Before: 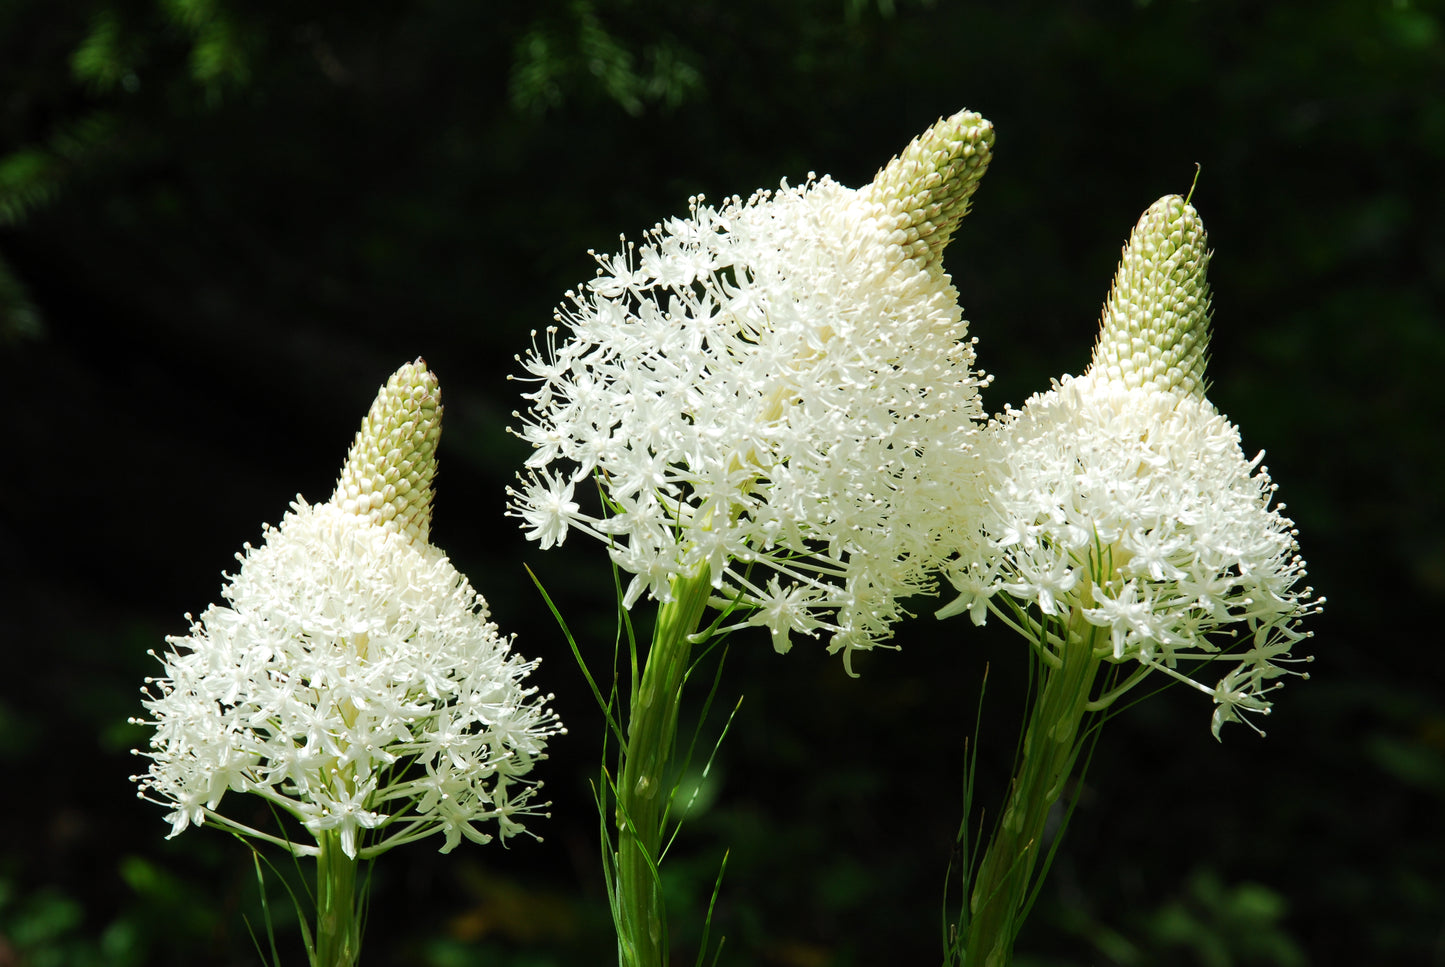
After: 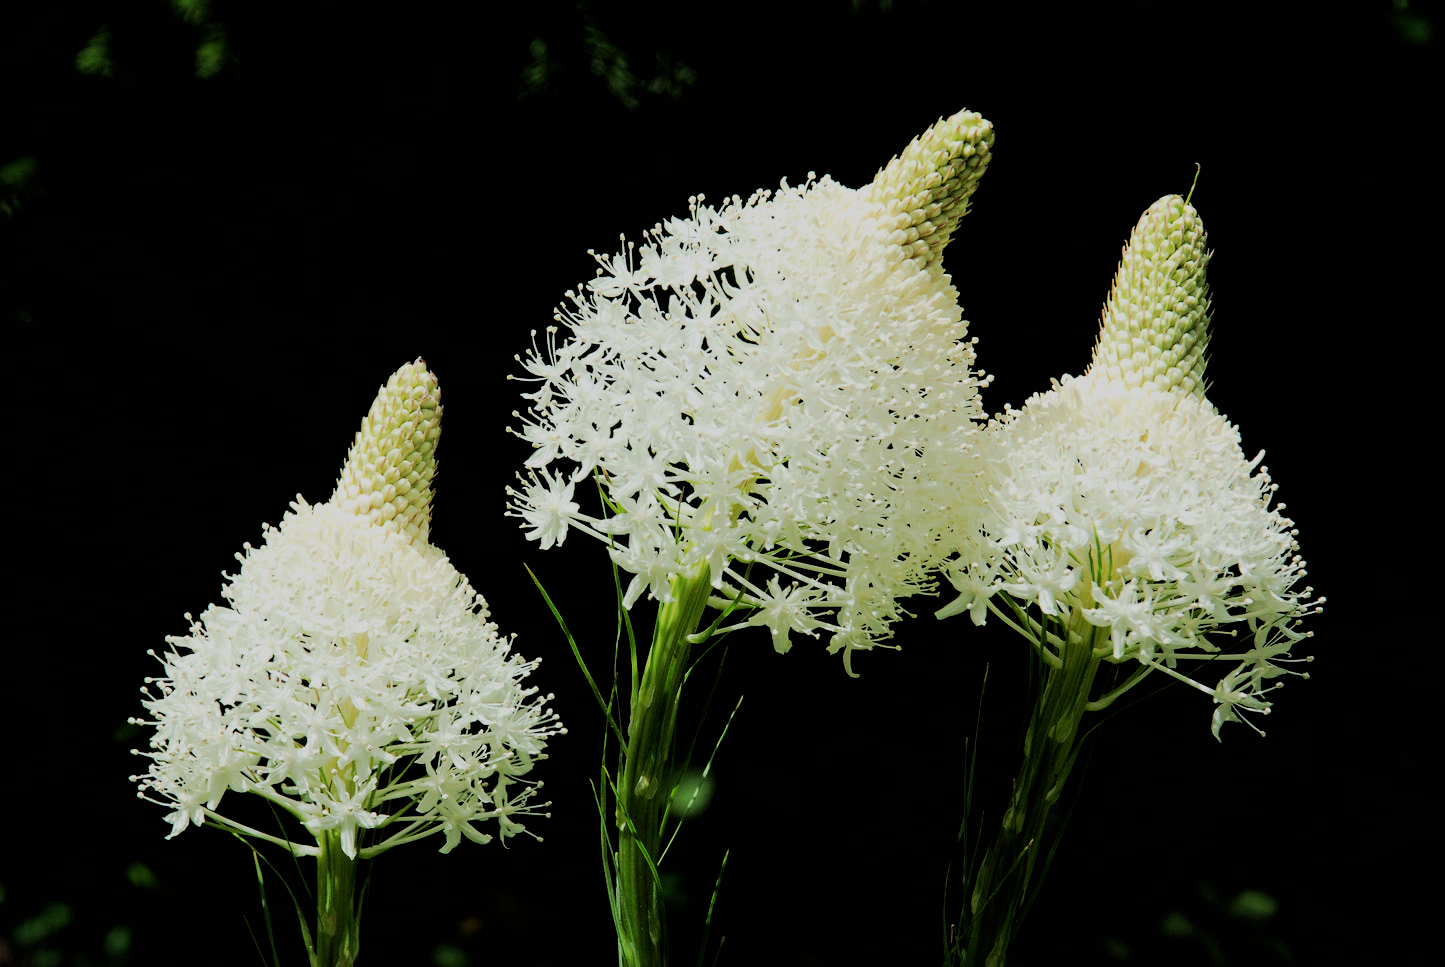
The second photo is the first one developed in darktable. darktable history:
filmic rgb: black relative exposure -4.21 EV, white relative exposure 5.14 EV, hardness 2.03, contrast 1.162, color science v6 (2022)
